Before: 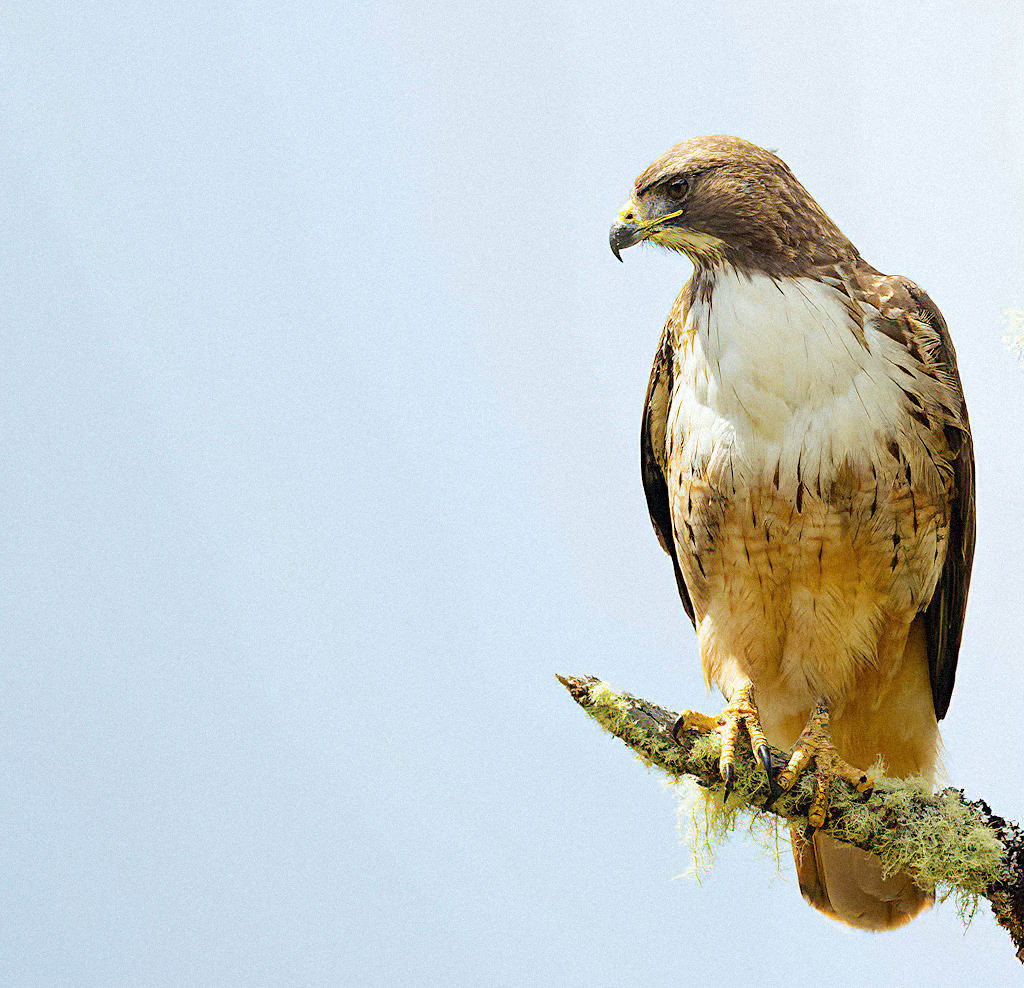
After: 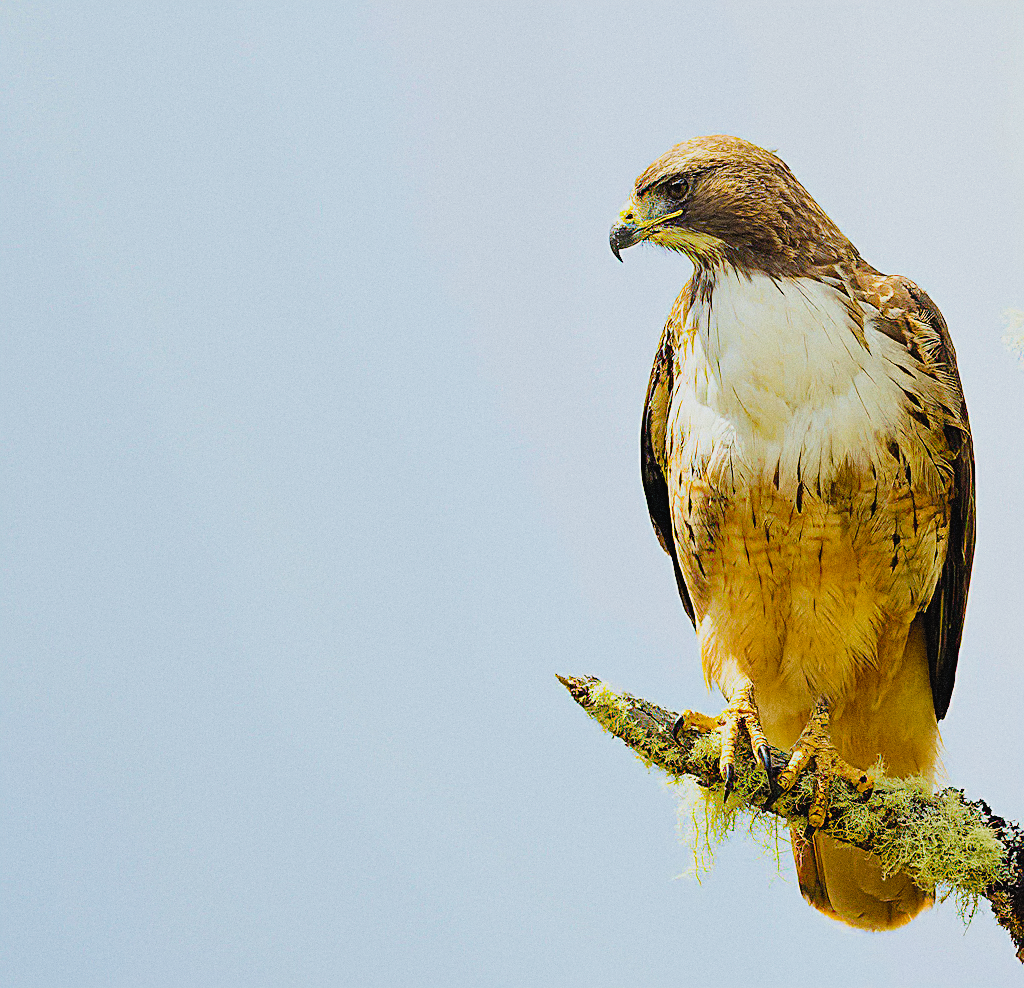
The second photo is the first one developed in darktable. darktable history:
sharpen: on, module defaults
shadows and highlights: shadows 24.8, highlights -24.83
color balance rgb: global offset › luminance 1.998%, linear chroma grading › shadows -8.259%, linear chroma grading › global chroma 9.831%, perceptual saturation grading › global saturation 35.052%, perceptual saturation grading › highlights -25.658%, perceptual saturation grading › shadows 50.038%, global vibrance 20%
color correction: highlights a* -0.28, highlights b* -0.123
filmic rgb: black relative exposure -5.04 EV, white relative exposure 3.98 EV, hardness 2.91, contrast 1.297
